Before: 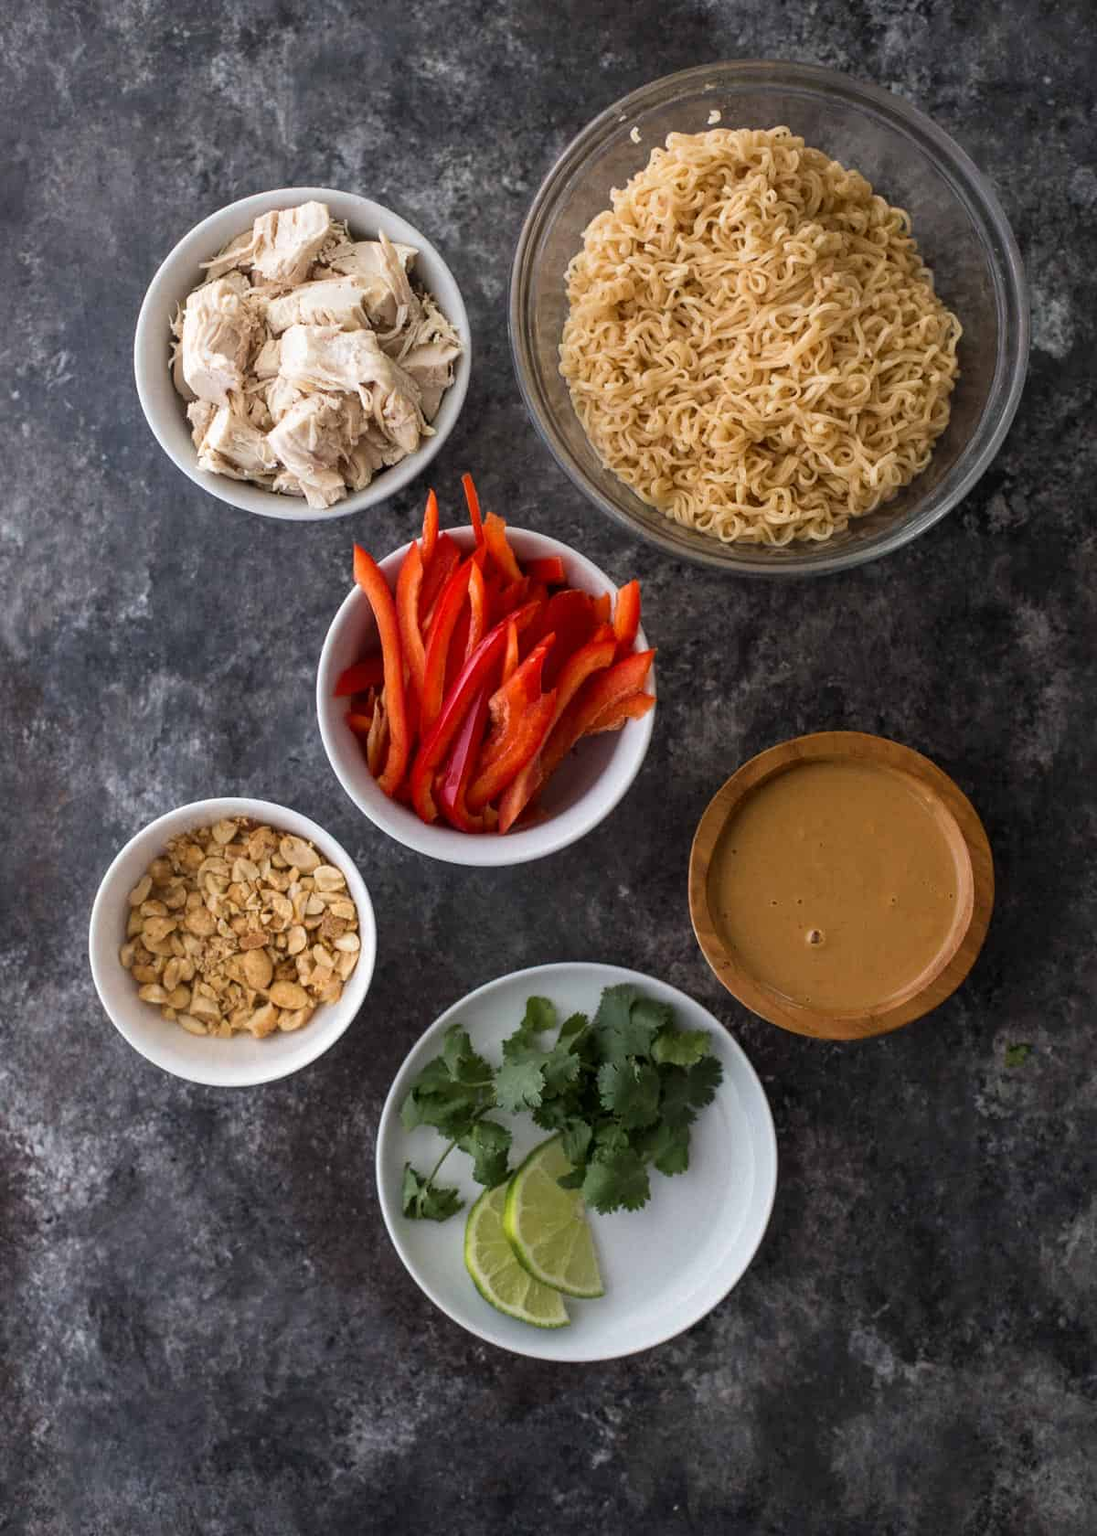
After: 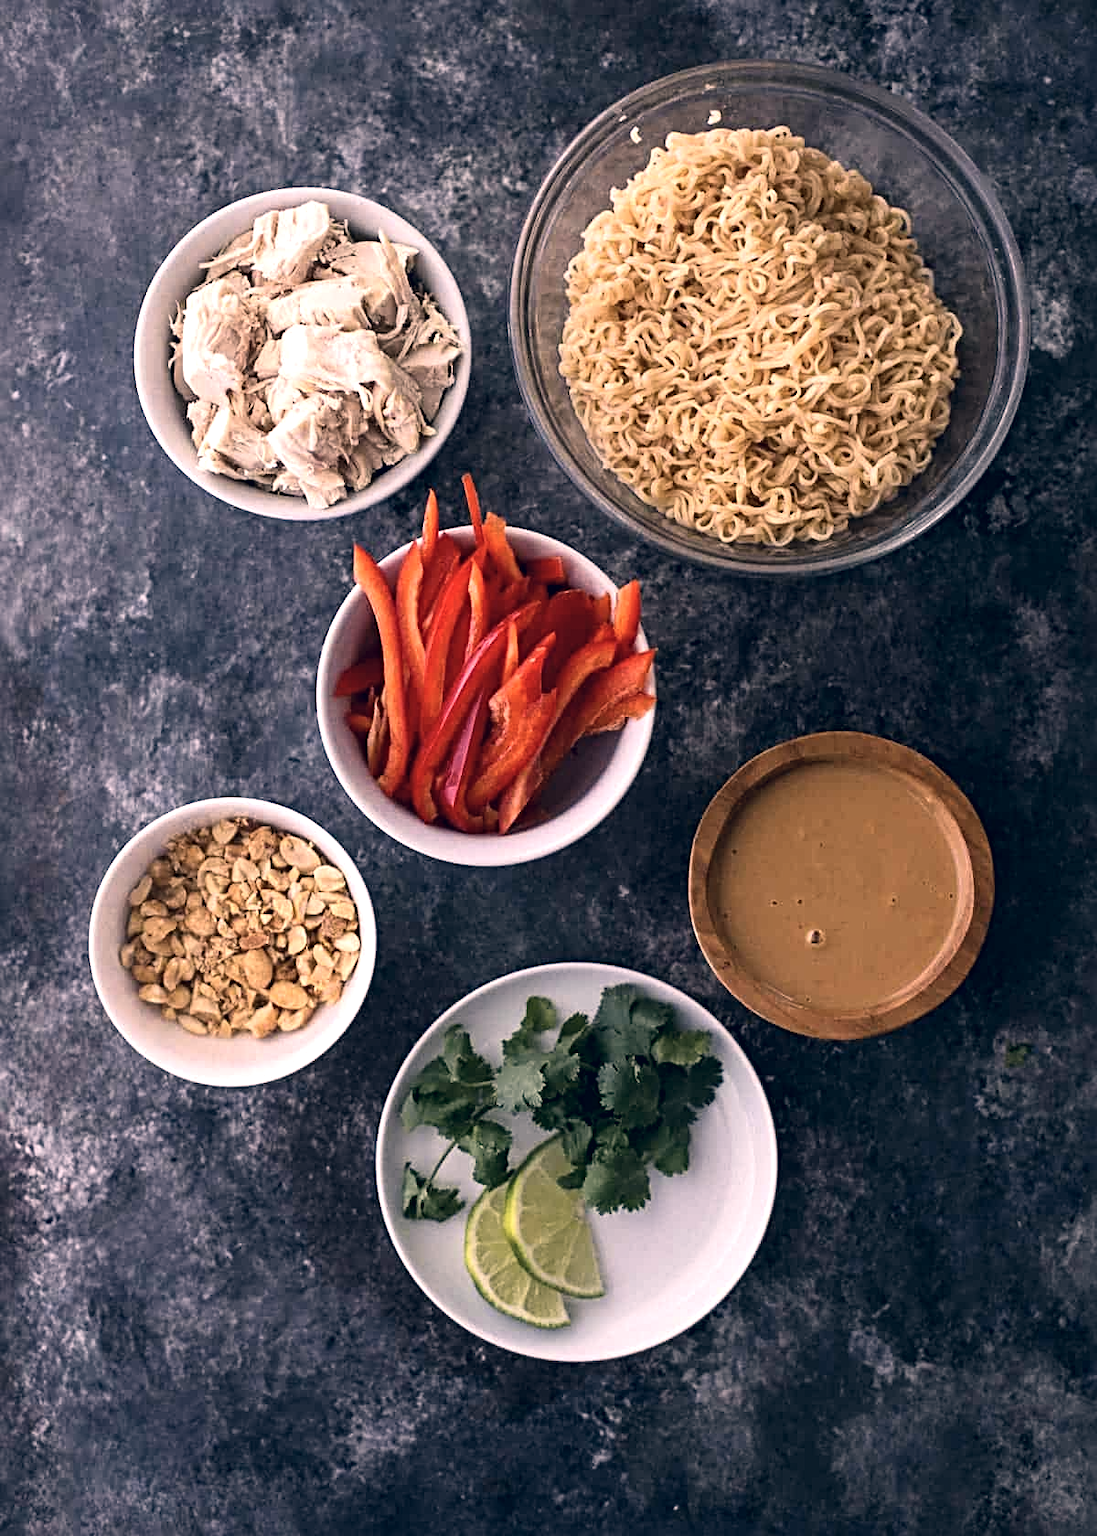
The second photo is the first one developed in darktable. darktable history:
sharpen: radius 3.997
exposure: compensate highlight preservation false
contrast brightness saturation: contrast 0.139
color correction: highlights a* 13.83, highlights b* 5.99, shadows a* -5.96, shadows b* -15.57, saturation 0.837
tone equalizer: -8 EV -0.38 EV, -7 EV -0.379 EV, -6 EV -0.326 EV, -5 EV -0.247 EV, -3 EV 0.187 EV, -2 EV 0.32 EV, -1 EV 0.379 EV, +0 EV 0.387 EV
